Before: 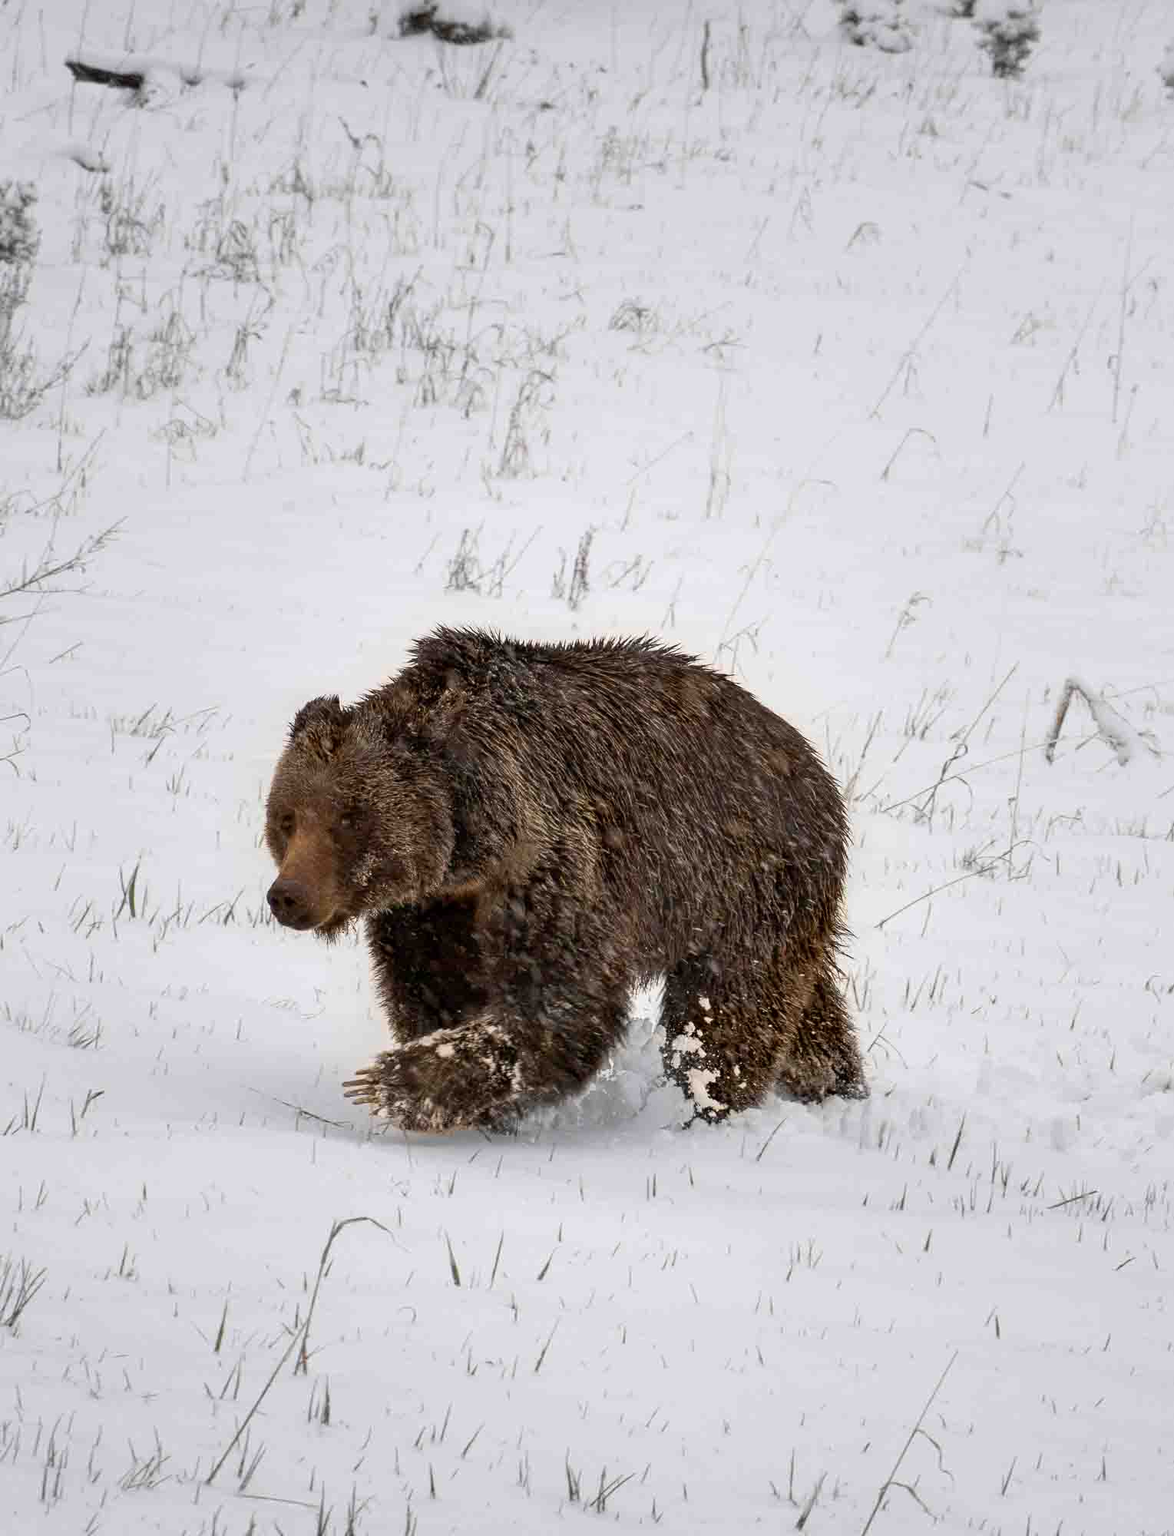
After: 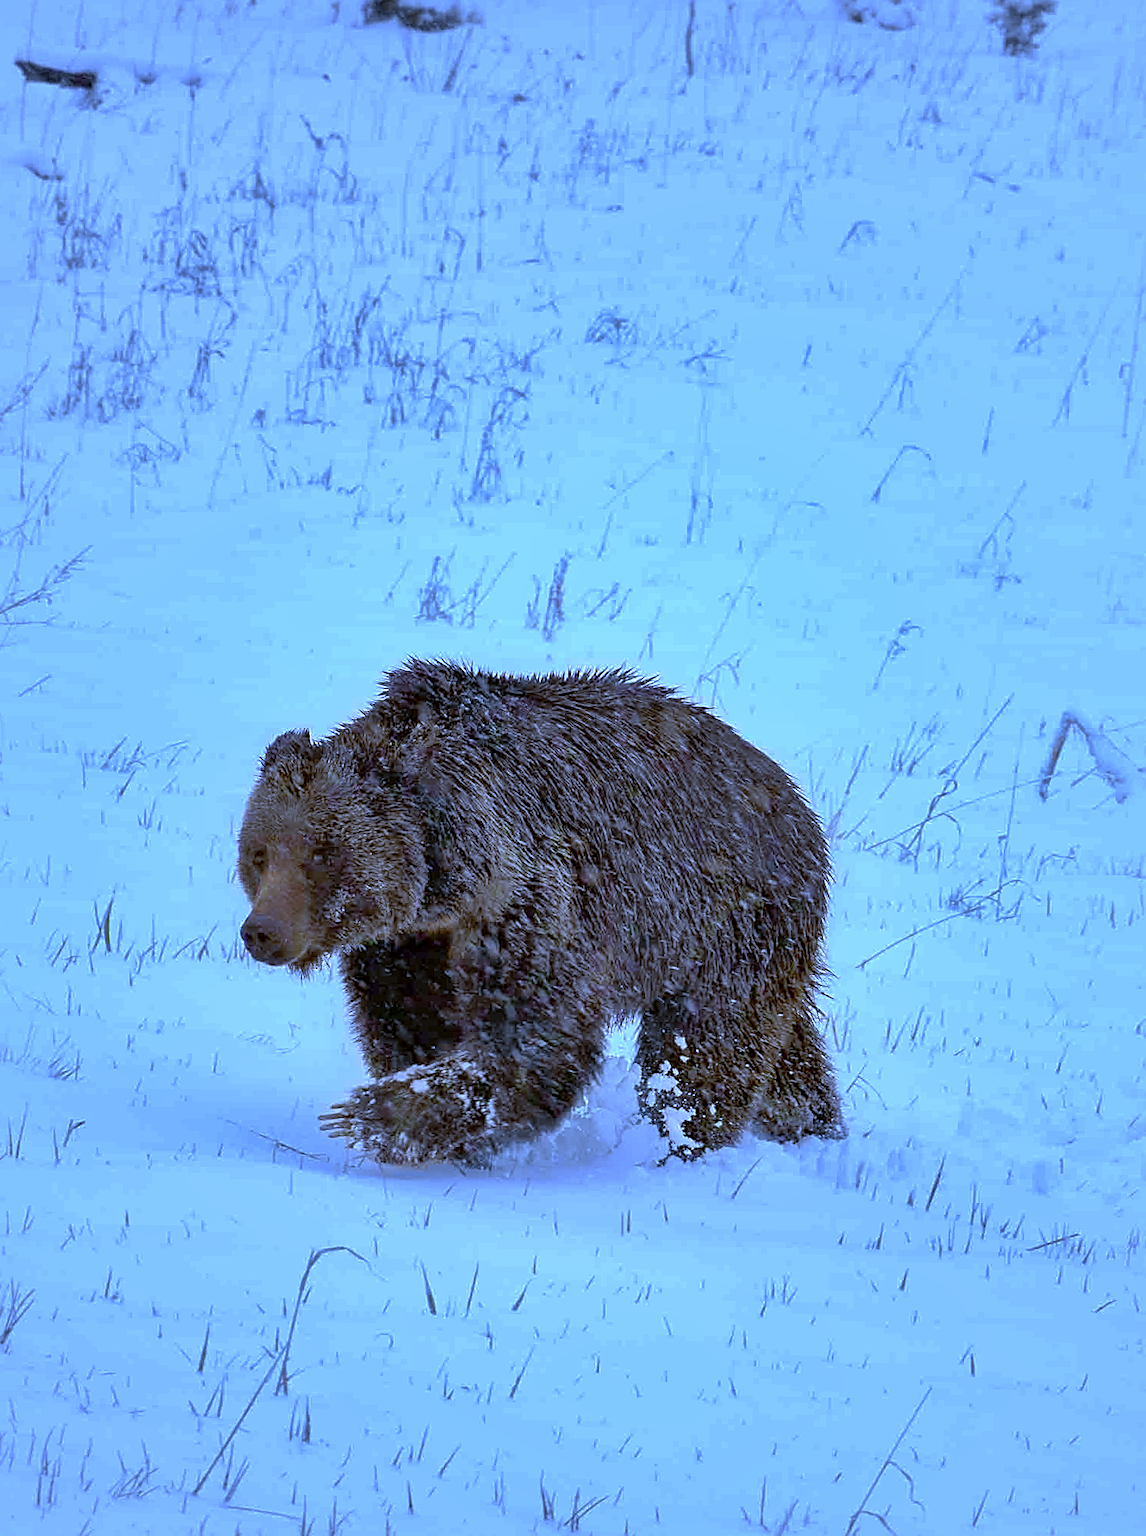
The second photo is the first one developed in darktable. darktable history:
white balance: red 0.766, blue 1.537
rotate and perspective: rotation 0.074°, lens shift (vertical) 0.096, lens shift (horizontal) -0.041, crop left 0.043, crop right 0.952, crop top 0.024, crop bottom 0.979
shadows and highlights: on, module defaults
sharpen: on, module defaults
